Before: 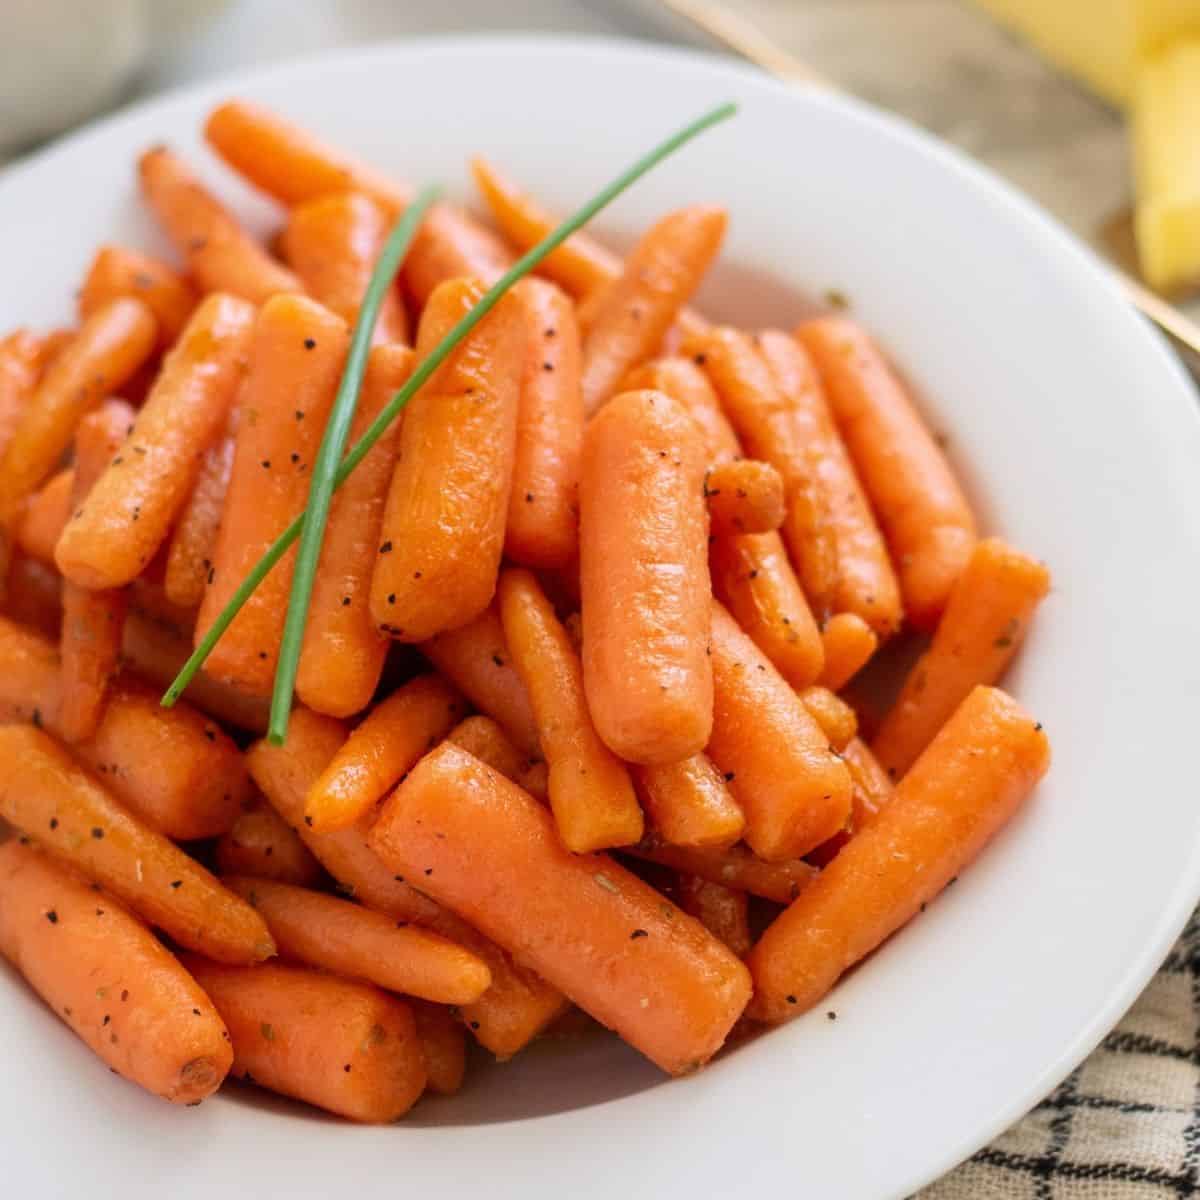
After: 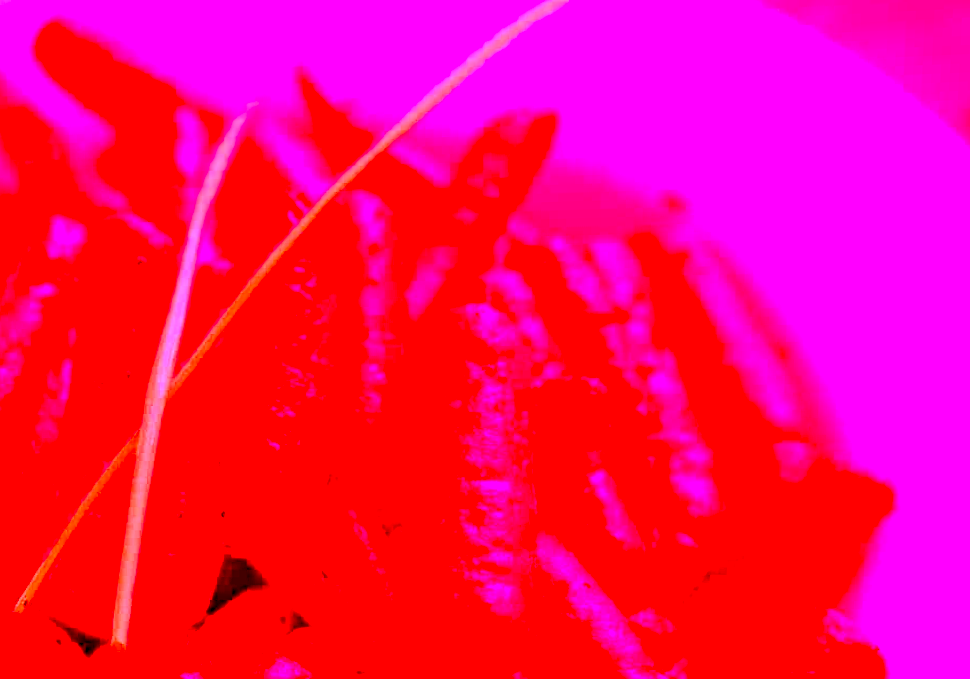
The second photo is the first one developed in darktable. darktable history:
exposure: black level correction 0.009, exposure 0.119 EV, compensate highlight preservation false
white balance: red 4.26, blue 1.802
crop and rotate: left 9.345%, top 7.22%, right 4.982%, bottom 32.331%
sharpen: on, module defaults
shadows and highlights: radius 121.13, shadows 21.4, white point adjustment -9.72, highlights -14.39, soften with gaussian
rotate and perspective: rotation 0.062°, lens shift (vertical) 0.115, lens shift (horizontal) -0.133, crop left 0.047, crop right 0.94, crop top 0.061, crop bottom 0.94
